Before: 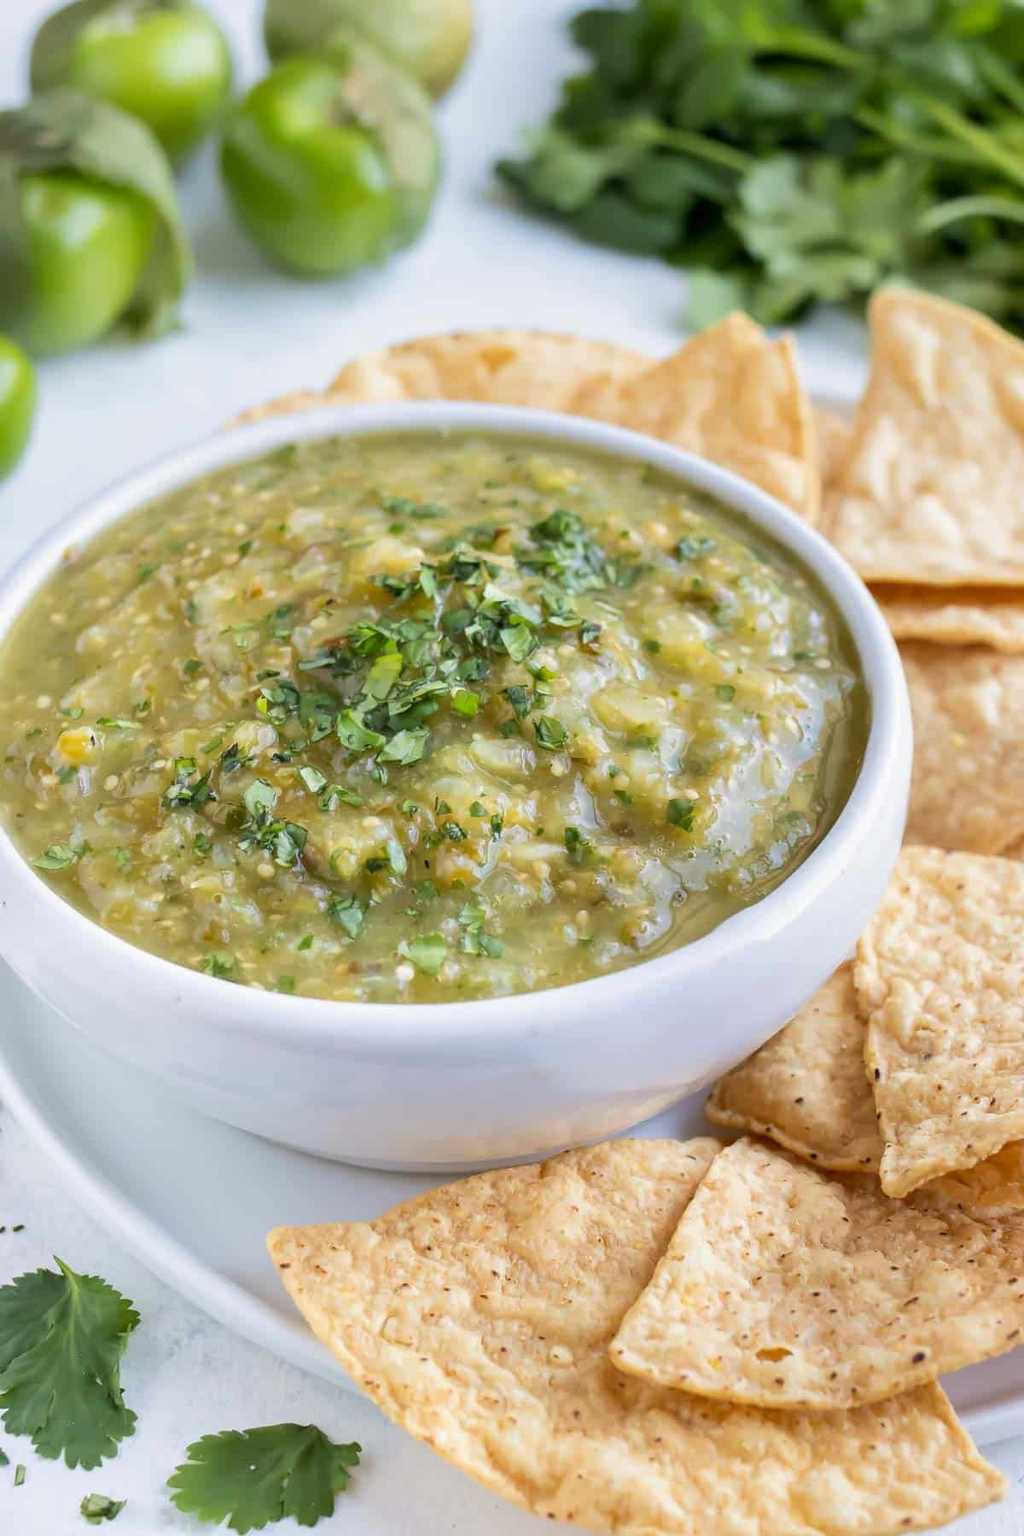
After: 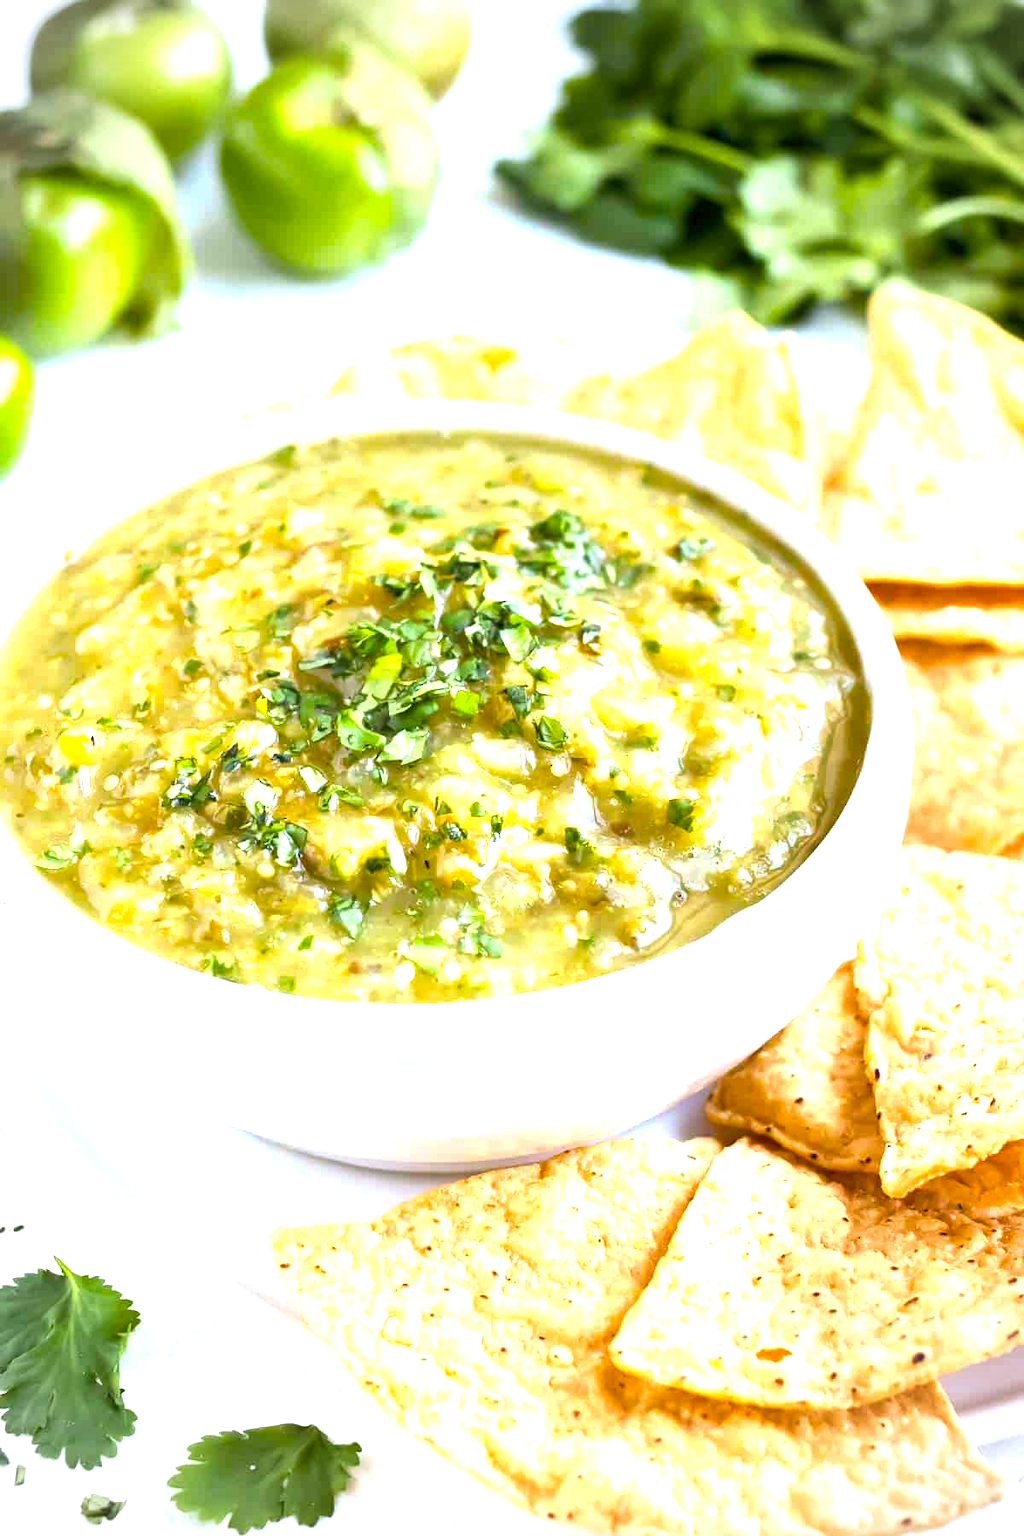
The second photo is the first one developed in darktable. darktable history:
exposure: compensate highlight preservation false
vignetting: dithering 16-bit output
color balance rgb: shadows lift › chroma 1.023%, shadows lift › hue 28.71°, perceptual saturation grading › global saturation 21.131%, perceptual saturation grading › highlights -19.975%, perceptual saturation grading › shadows 29.718%, perceptual brilliance grading › global brilliance 30.227%, perceptual brilliance grading › highlights 12.572%, perceptual brilliance grading › mid-tones 24.947%
shadows and highlights: shadows 25.67, highlights -23.51
